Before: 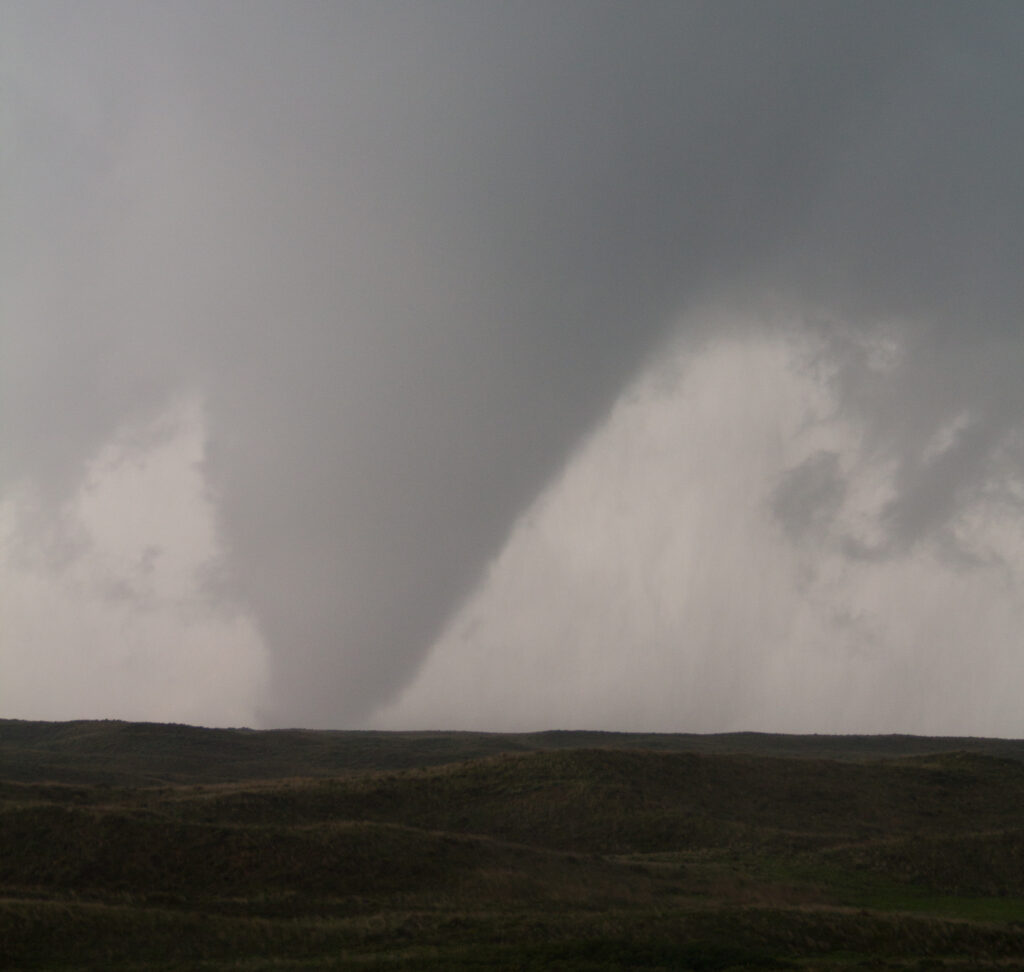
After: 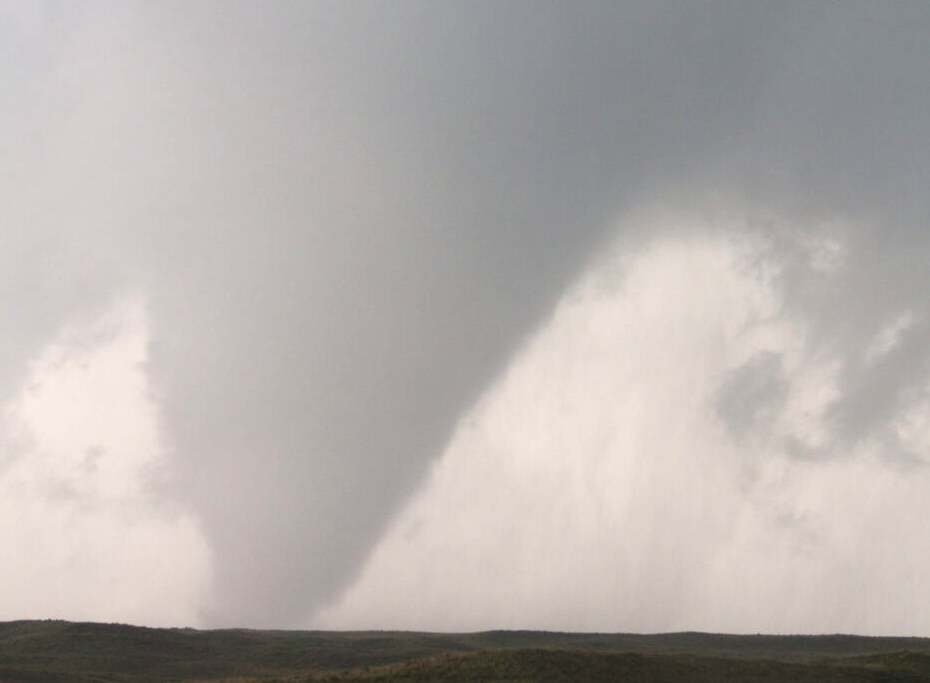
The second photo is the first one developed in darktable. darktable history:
crop: left 5.596%, top 10.314%, right 3.534%, bottom 19.395%
exposure: black level correction 0, exposure 0.9 EV, compensate highlight preservation false
